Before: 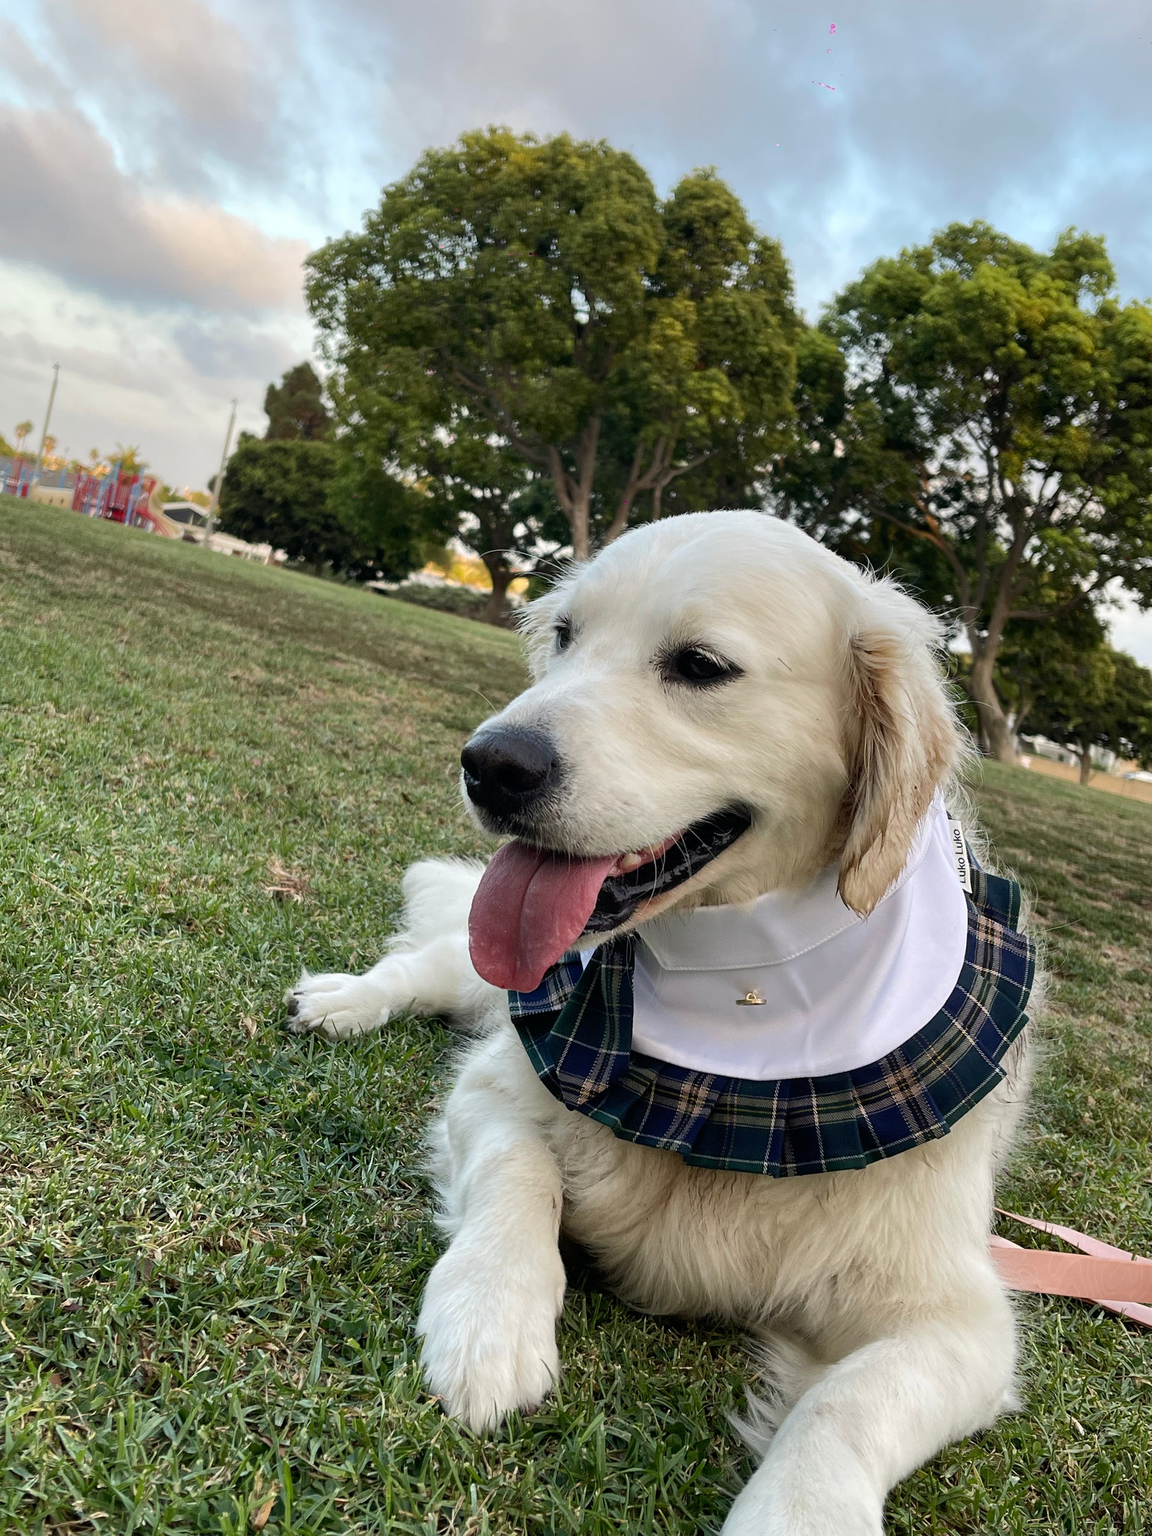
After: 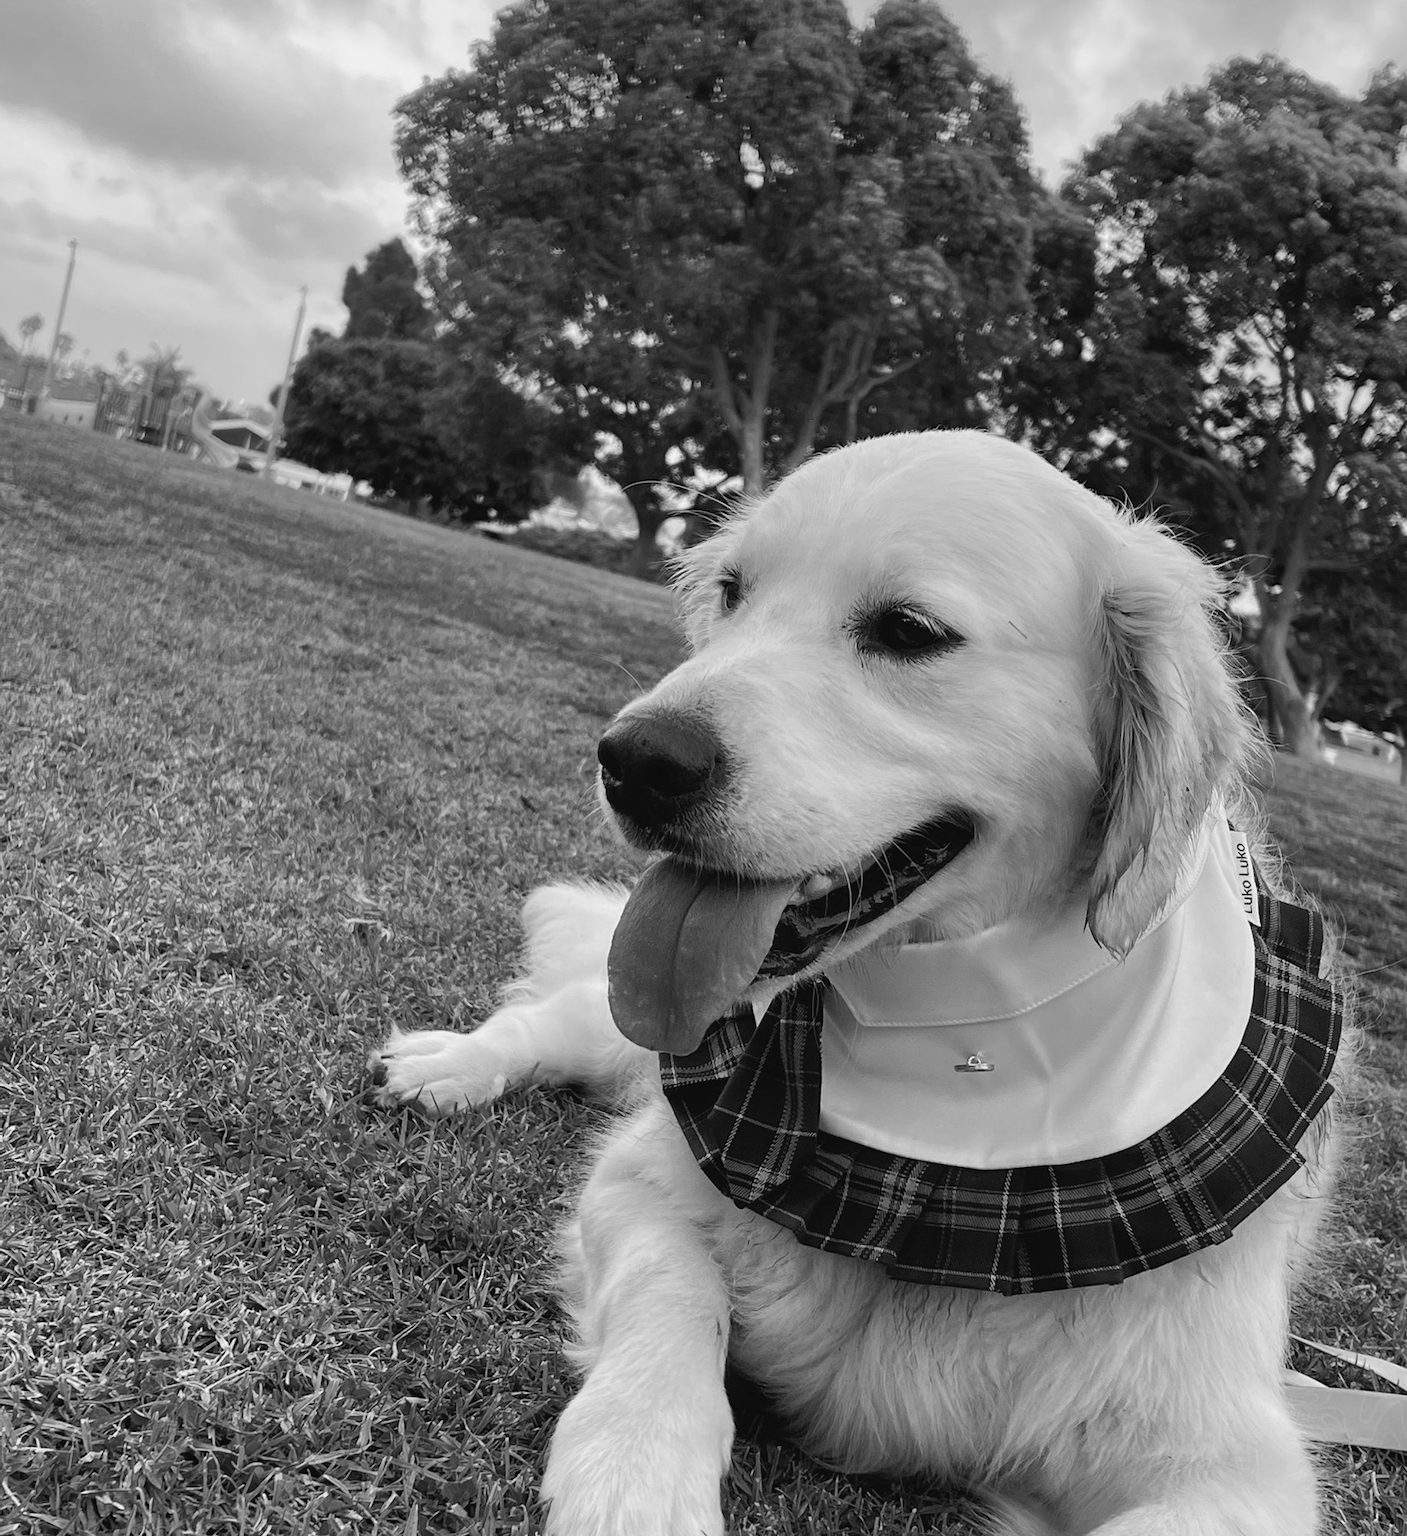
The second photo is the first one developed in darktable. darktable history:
crop and rotate: angle 0.03°, top 11.643%, right 5.651%, bottom 11.189%
bloom: size 9%, threshold 100%, strength 7%
contrast brightness saturation: contrast -0.08, brightness -0.04, saturation -0.11
monochrome: size 3.1
